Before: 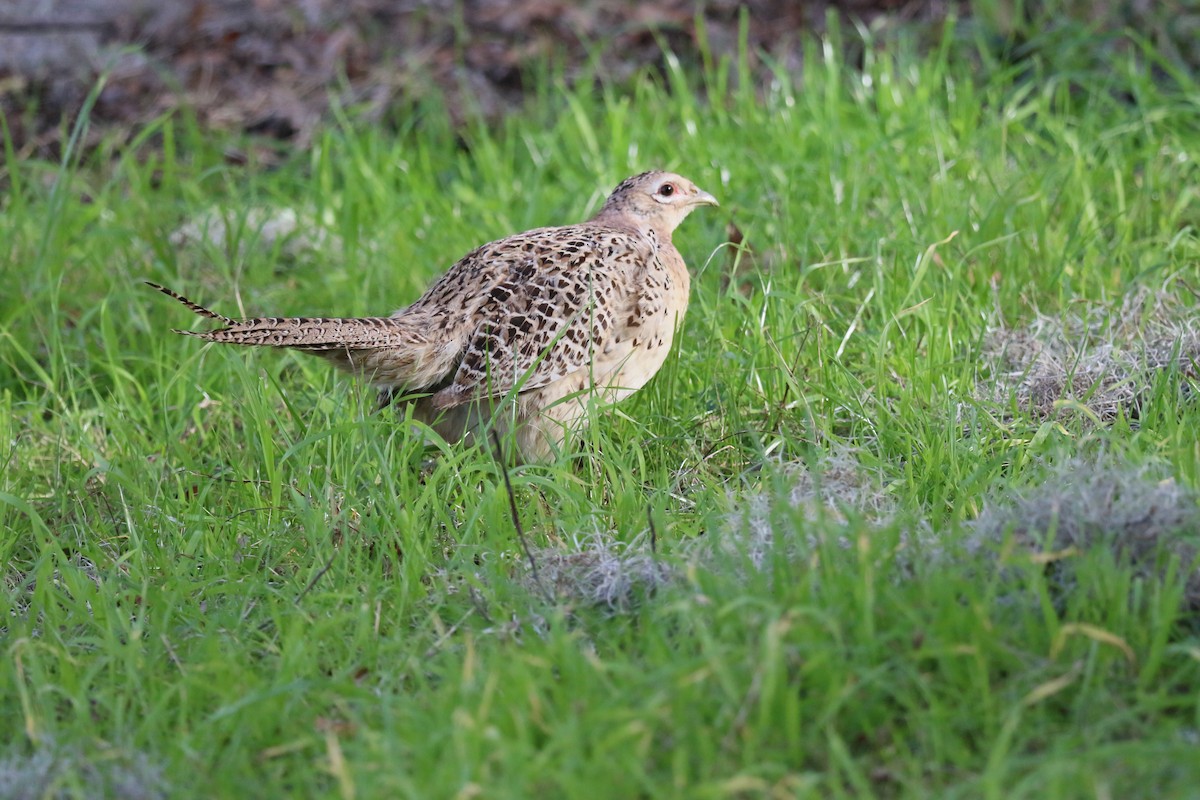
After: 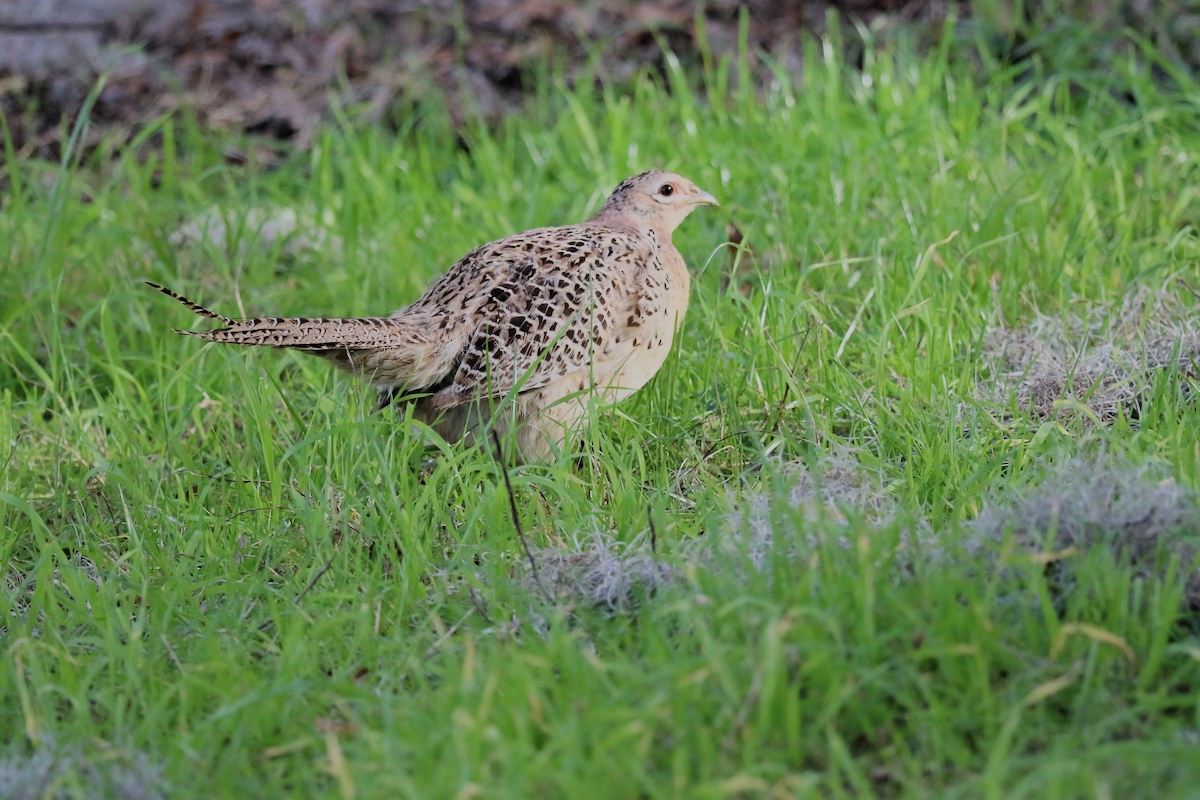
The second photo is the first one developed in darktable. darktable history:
filmic rgb: black relative exposure -6.91 EV, white relative exposure 5.69 EV, hardness 2.85, color science v6 (2022)
